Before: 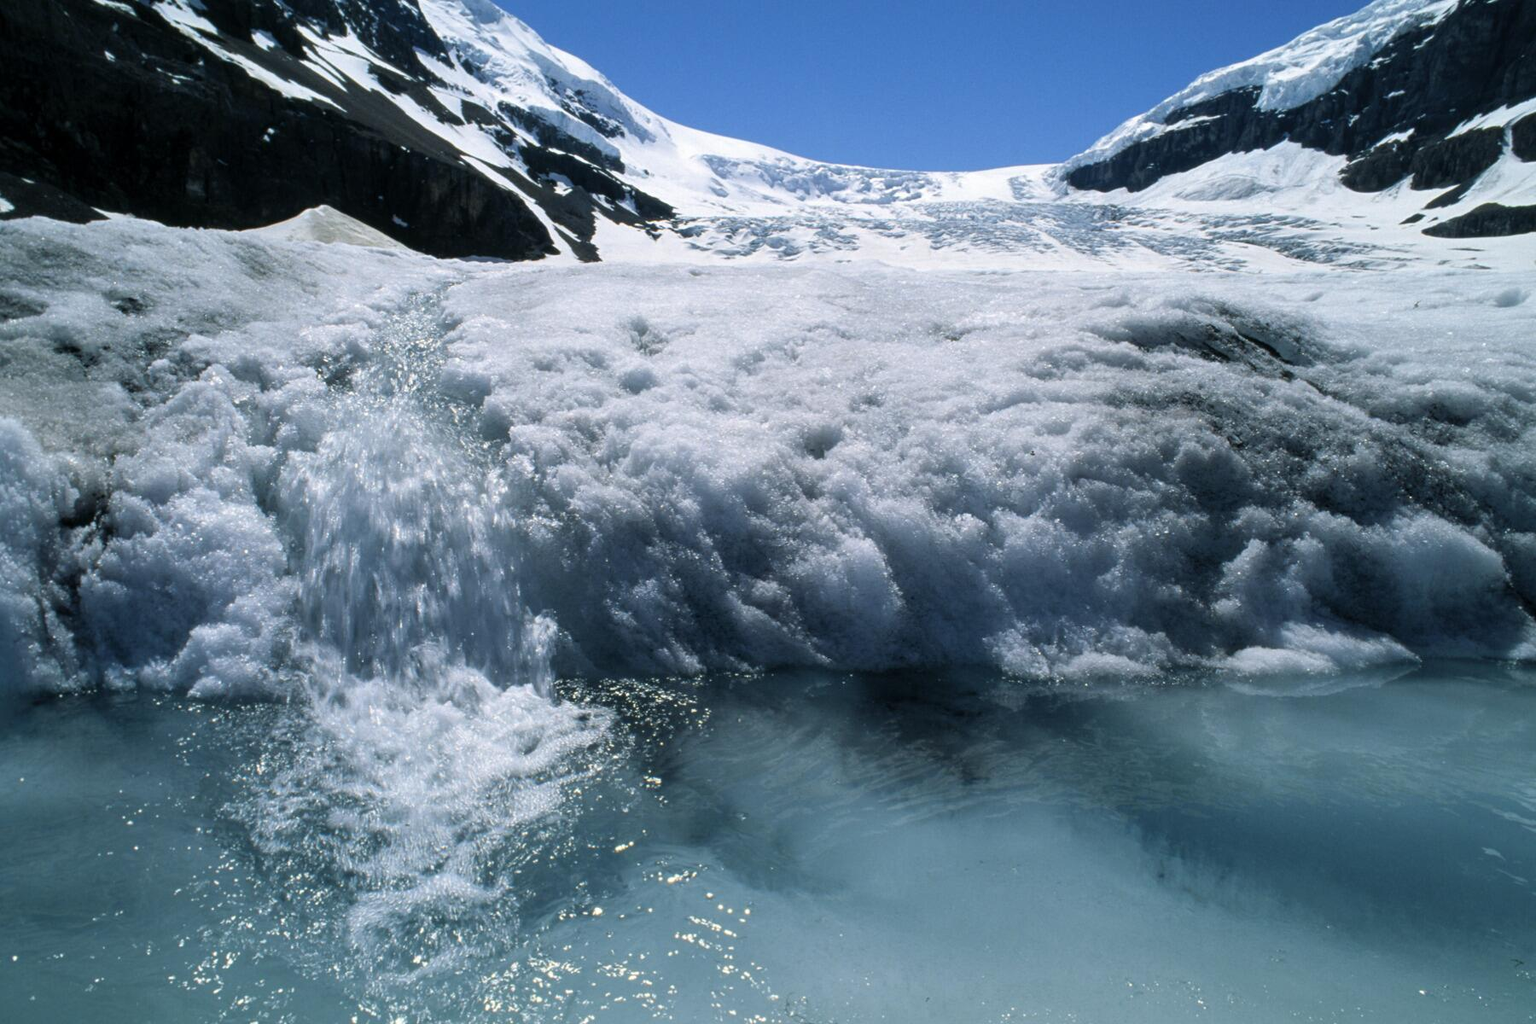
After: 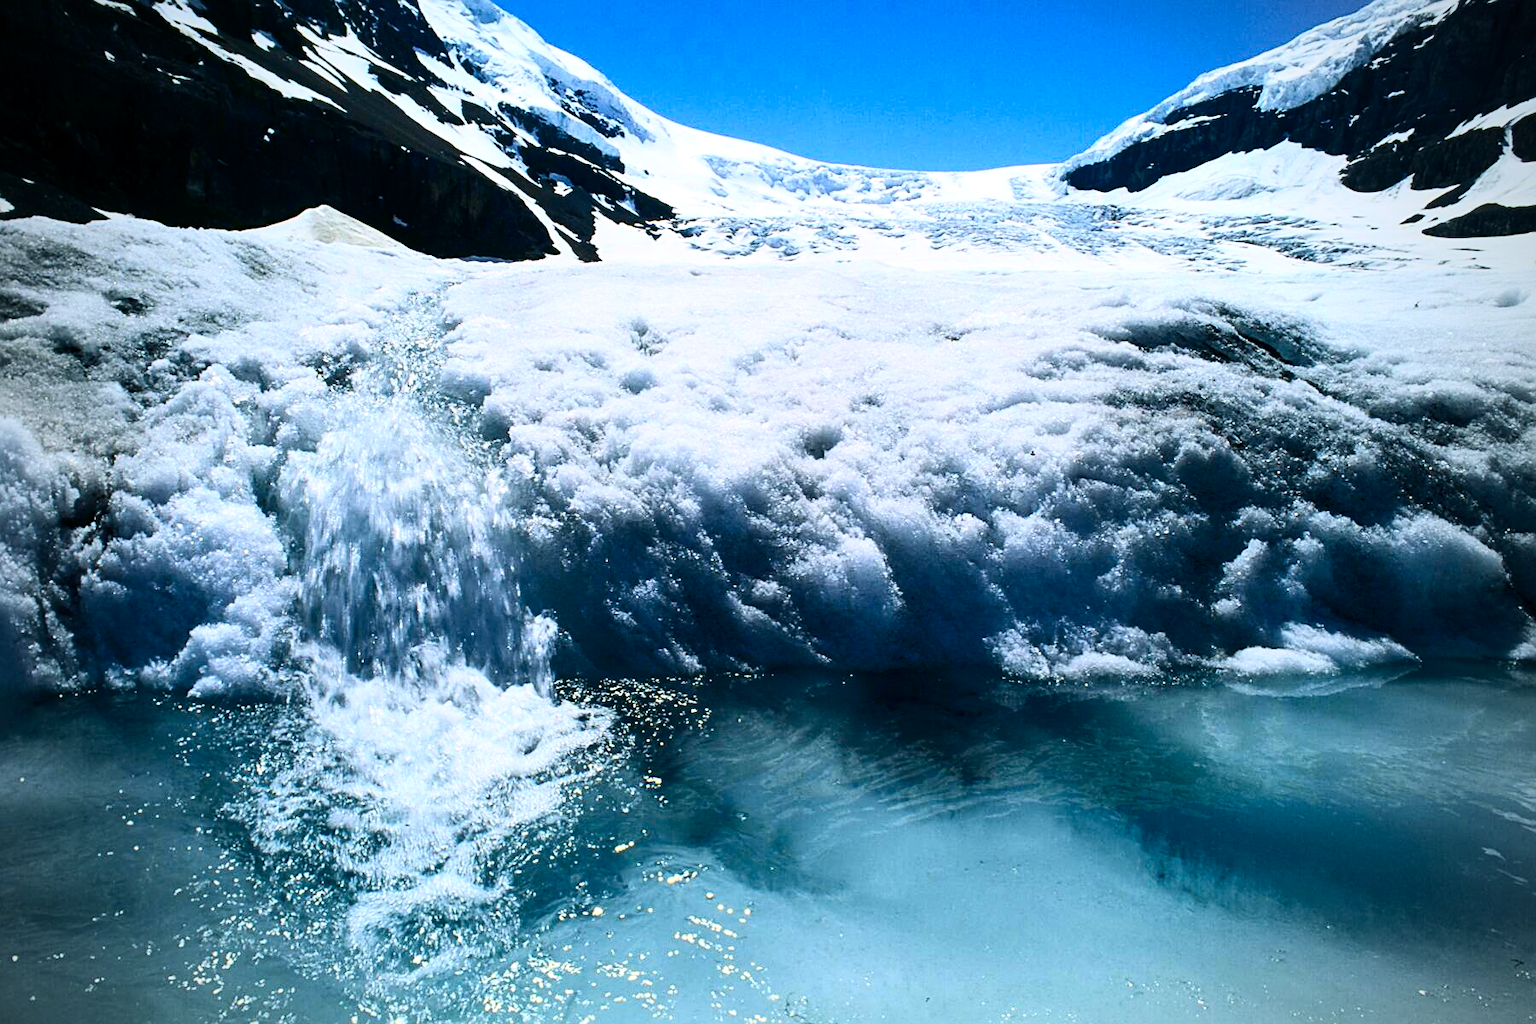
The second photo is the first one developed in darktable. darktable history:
color balance rgb: perceptual saturation grading › global saturation 25%, global vibrance 20%
contrast brightness saturation: contrast 0.4, brightness 0.05, saturation 0.25
sharpen: on, module defaults
exposure: exposure 0.197 EV, compensate highlight preservation false
vignetting: fall-off start 74.49%, fall-off radius 65.9%, brightness -0.628, saturation -0.68
